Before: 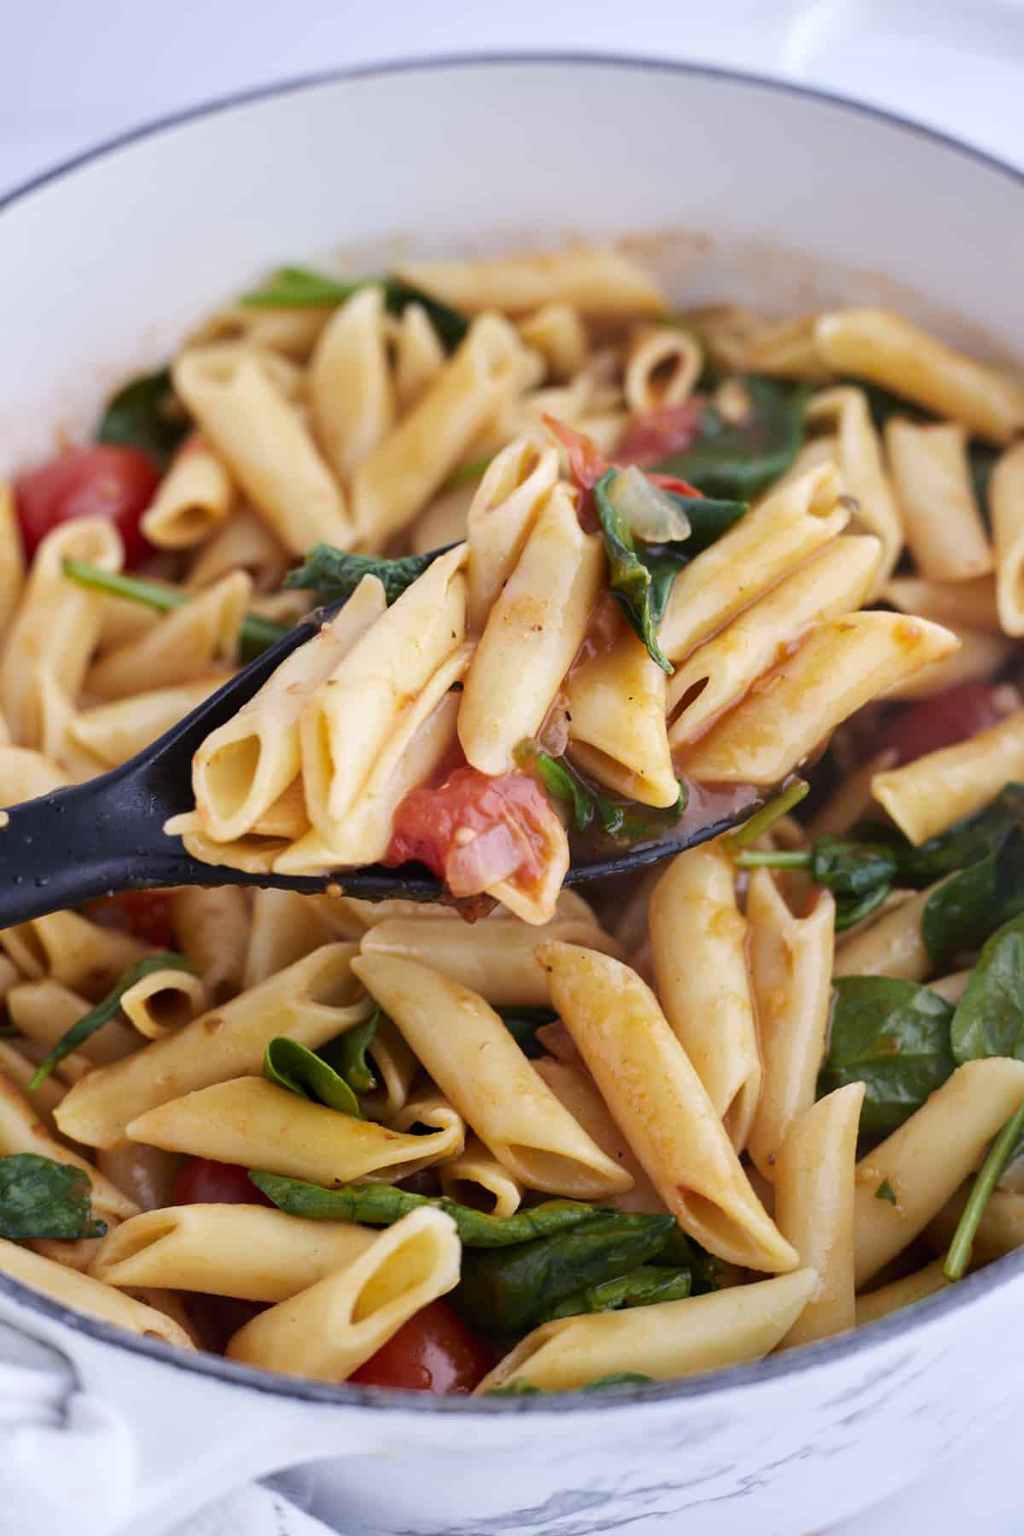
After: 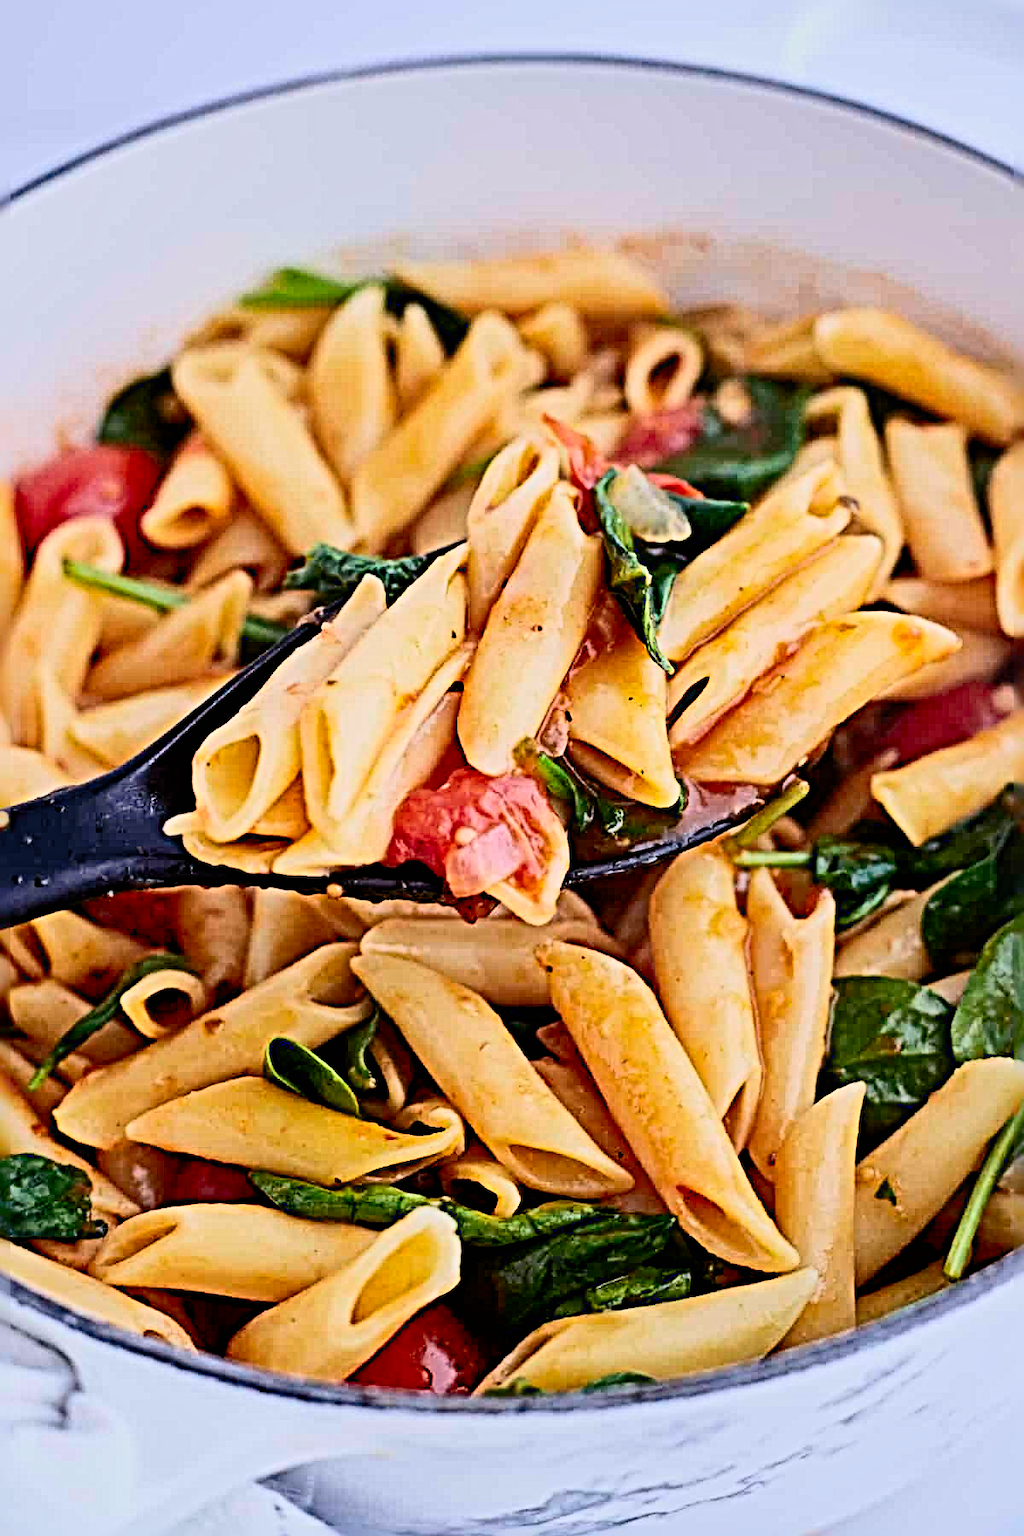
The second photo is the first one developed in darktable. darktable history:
contrast brightness saturation: contrast 0.4, brightness 0.1, saturation 0.21
shadows and highlights: on, module defaults
sharpen: radius 6.3, amount 1.8, threshold 0
filmic rgb: black relative exposure -7.15 EV, white relative exposure 5.36 EV, hardness 3.02, color science v6 (2022)
